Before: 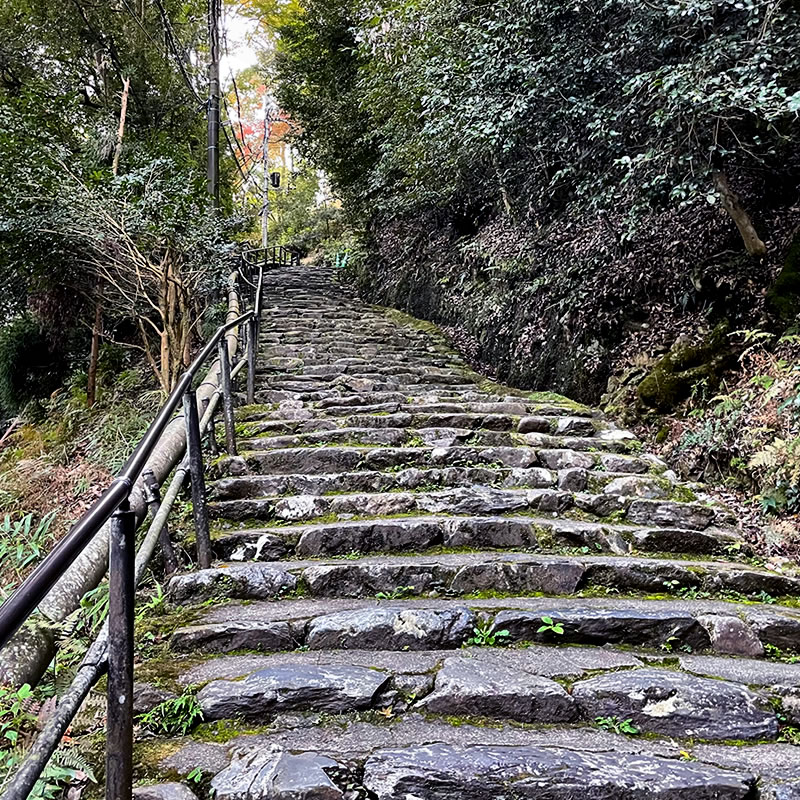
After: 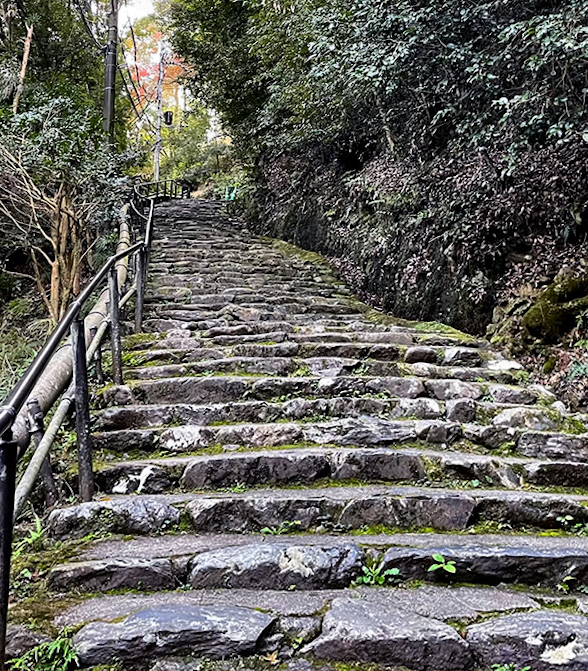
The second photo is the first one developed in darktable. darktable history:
rotate and perspective: rotation 0.215°, lens shift (vertical) -0.139, crop left 0.069, crop right 0.939, crop top 0.002, crop bottom 0.996
crop: left 11.225%, top 5.381%, right 9.565%, bottom 10.314%
